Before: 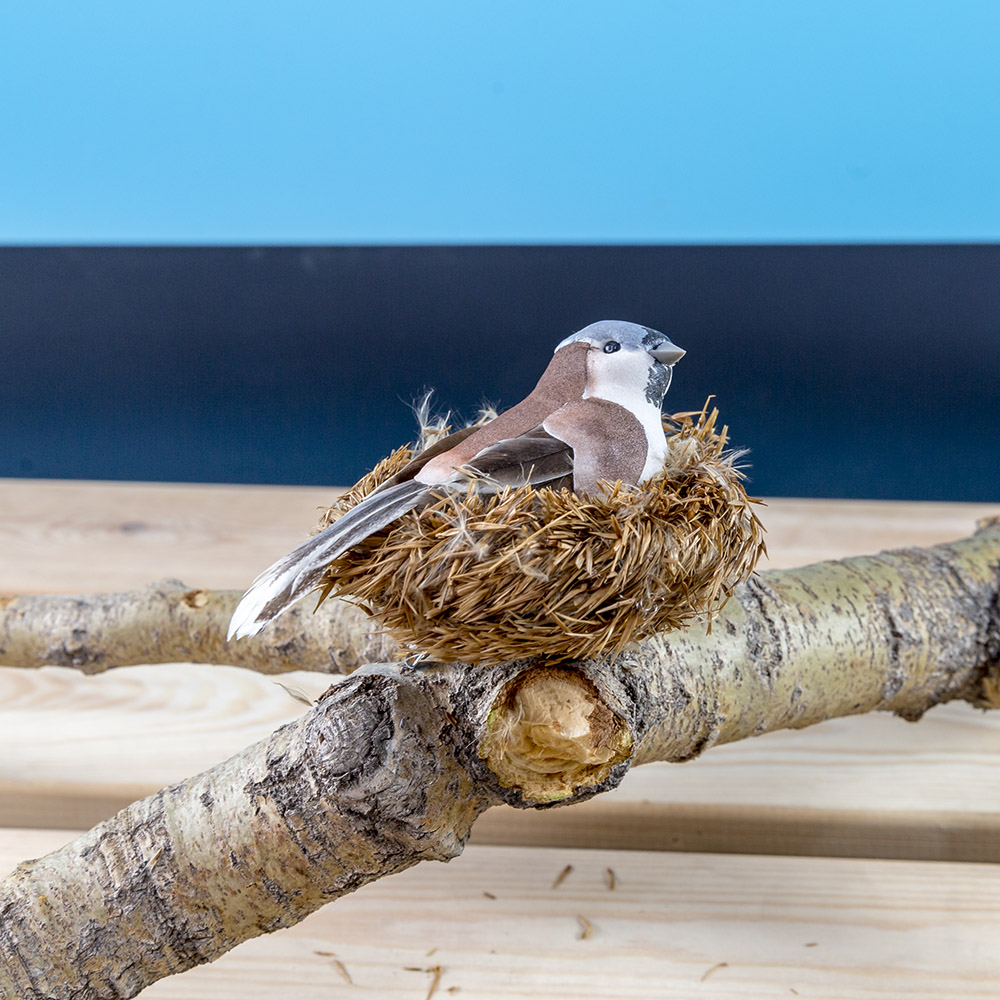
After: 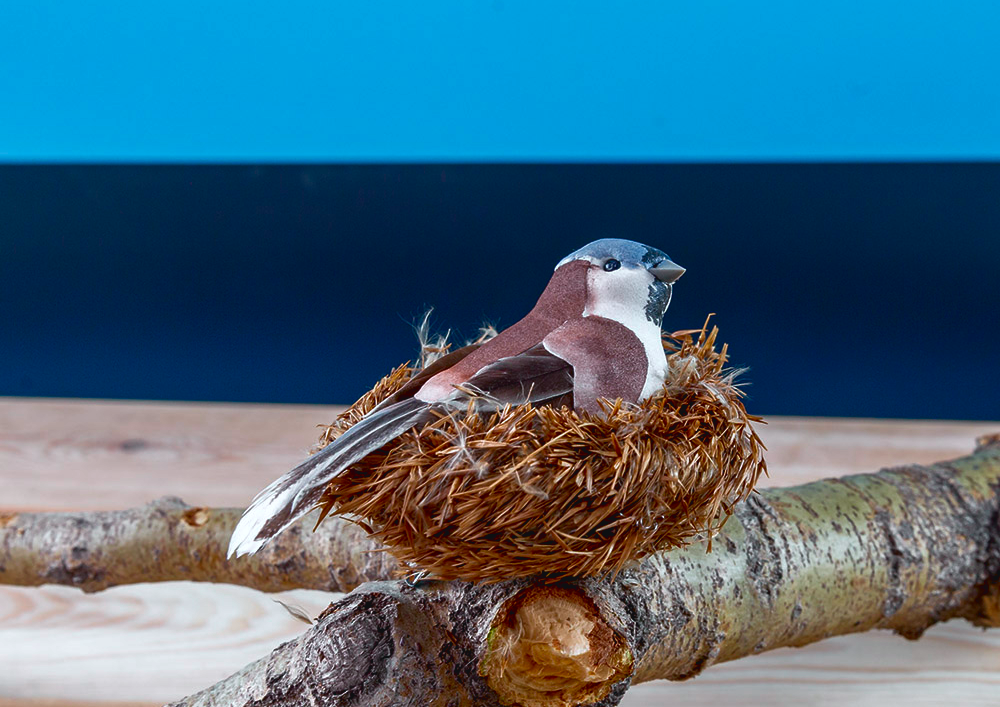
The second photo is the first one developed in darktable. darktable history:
contrast brightness saturation: brightness -0.25, saturation 0.2
white balance: red 0.983, blue 1.036
crop and rotate: top 8.293%, bottom 20.996%
tone curve: curves: ch0 [(0.001, 0.042) (0.128, 0.16) (0.452, 0.42) (0.603, 0.566) (0.754, 0.733) (1, 1)]; ch1 [(0, 0) (0.325, 0.327) (0.412, 0.441) (0.473, 0.466) (0.5, 0.499) (0.549, 0.558) (0.617, 0.625) (0.713, 0.7) (1, 1)]; ch2 [(0, 0) (0.386, 0.397) (0.445, 0.47) (0.505, 0.498) (0.529, 0.524) (0.574, 0.569) (0.652, 0.641) (1, 1)], color space Lab, independent channels, preserve colors none
